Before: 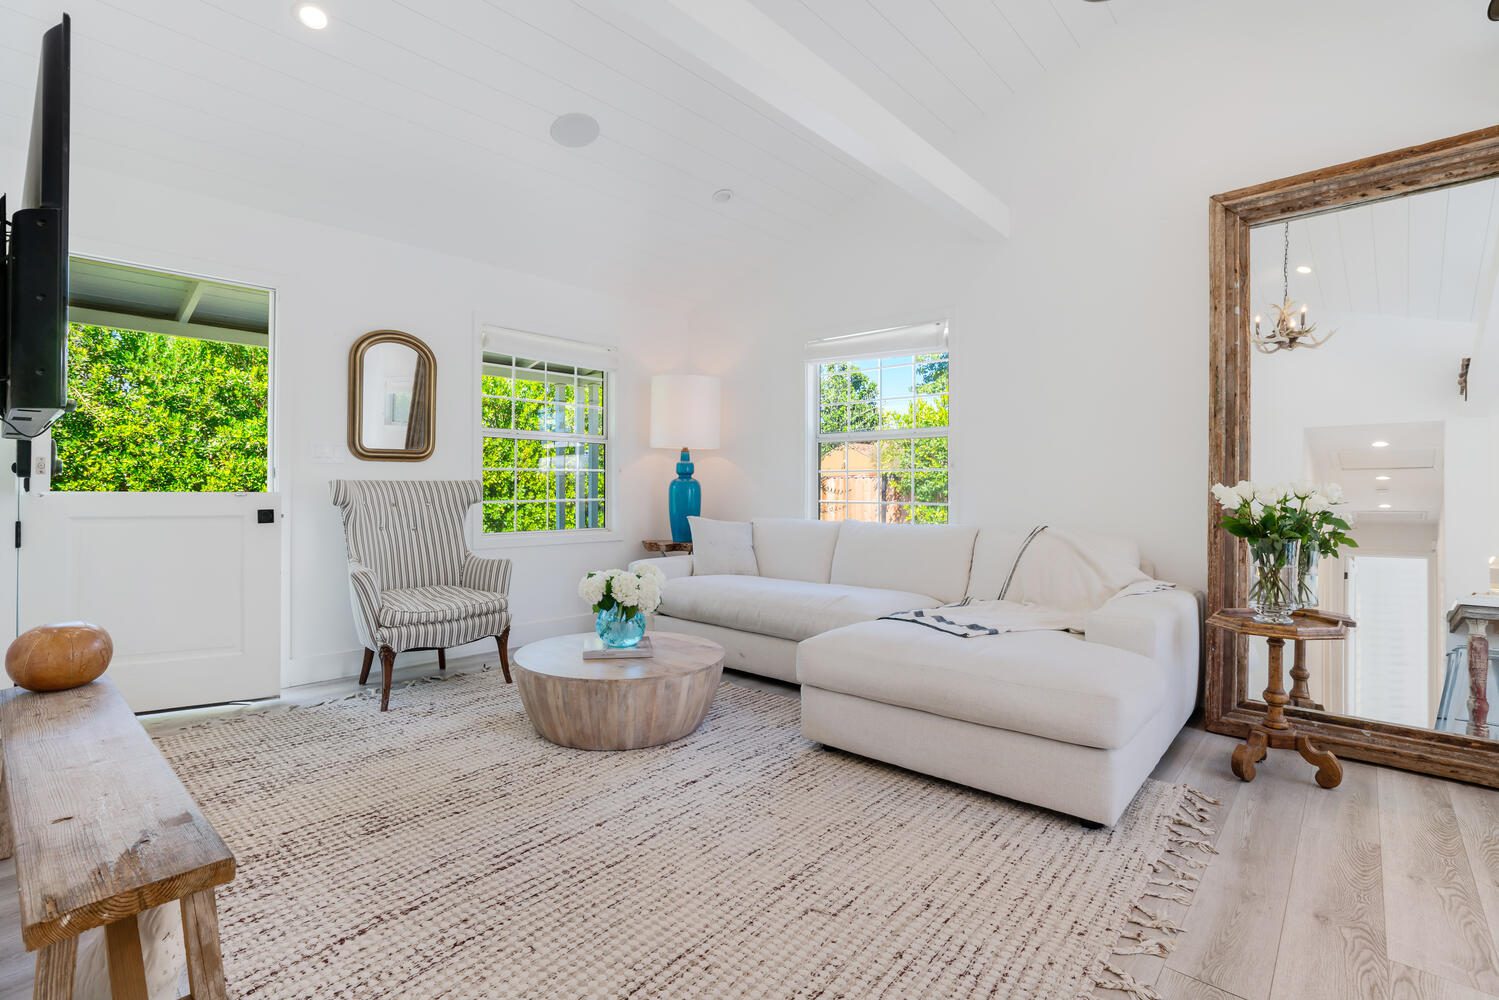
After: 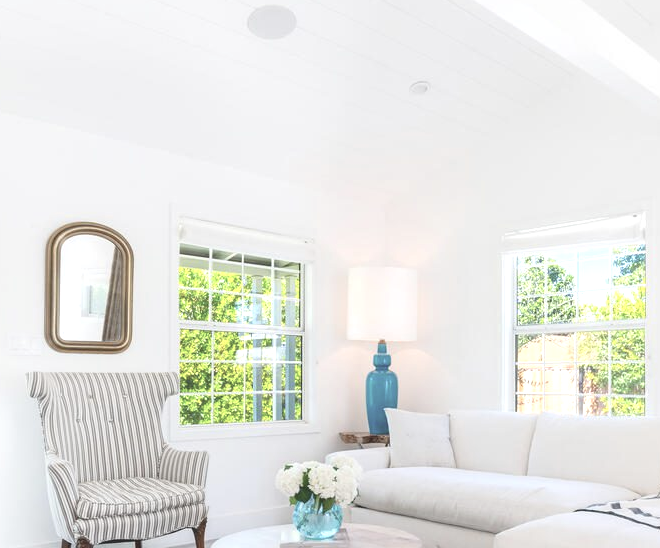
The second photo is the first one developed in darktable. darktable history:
crop: left 20.248%, top 10.86%, right 35.675%, bottom 34.321%
contrast brightness saturation: contrast -0.26, saturation -0.43
exposure: exposure 1.25 EV, compensate exposure bias true, compensate highlight preservation false
